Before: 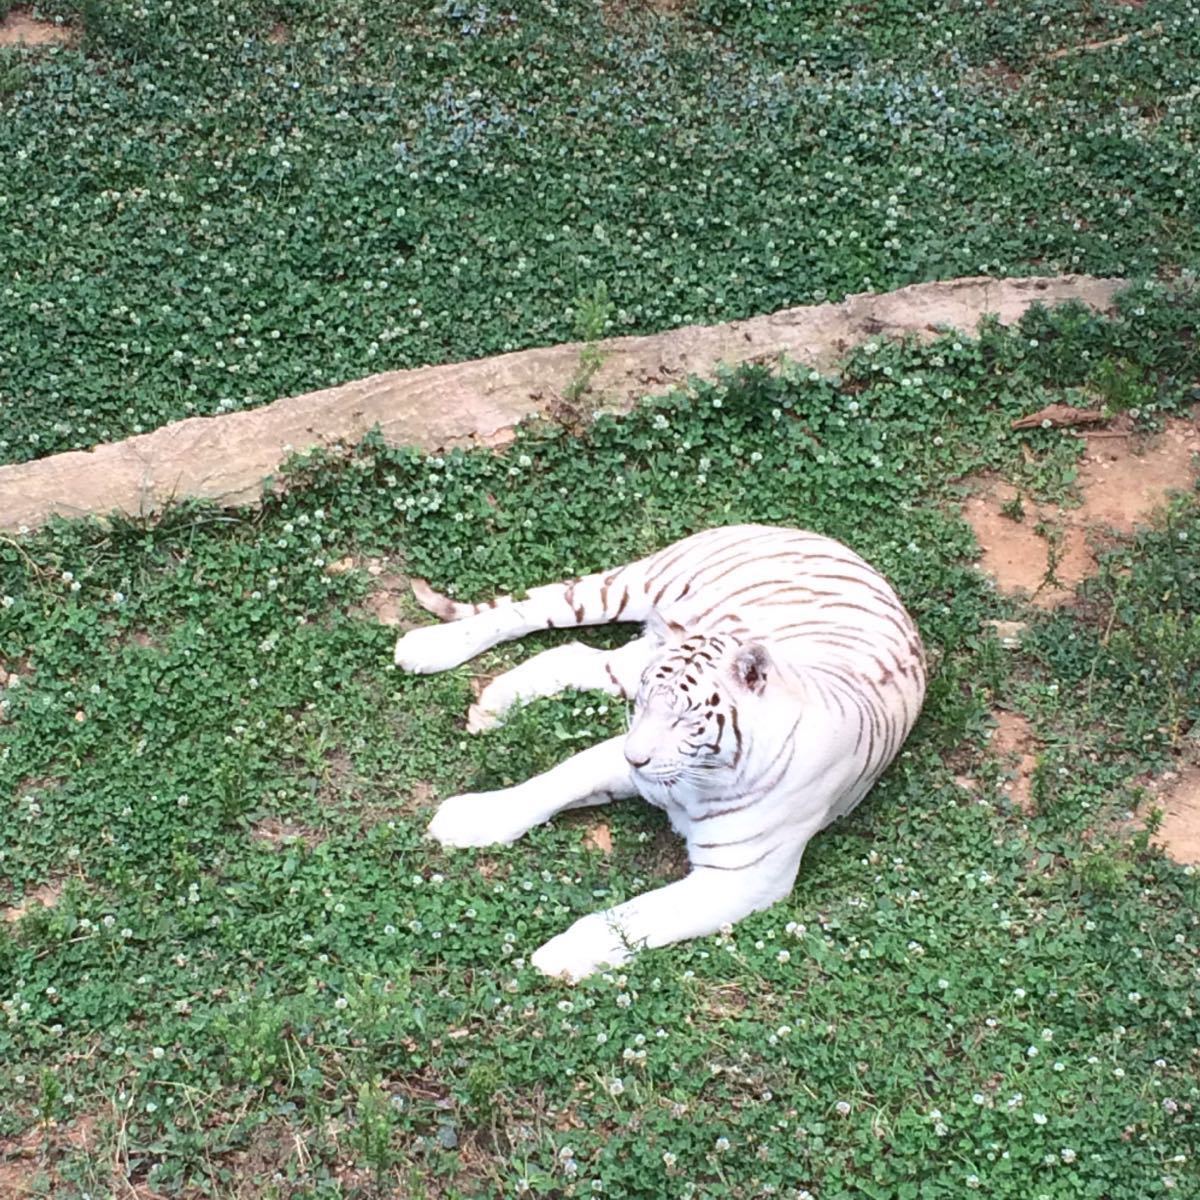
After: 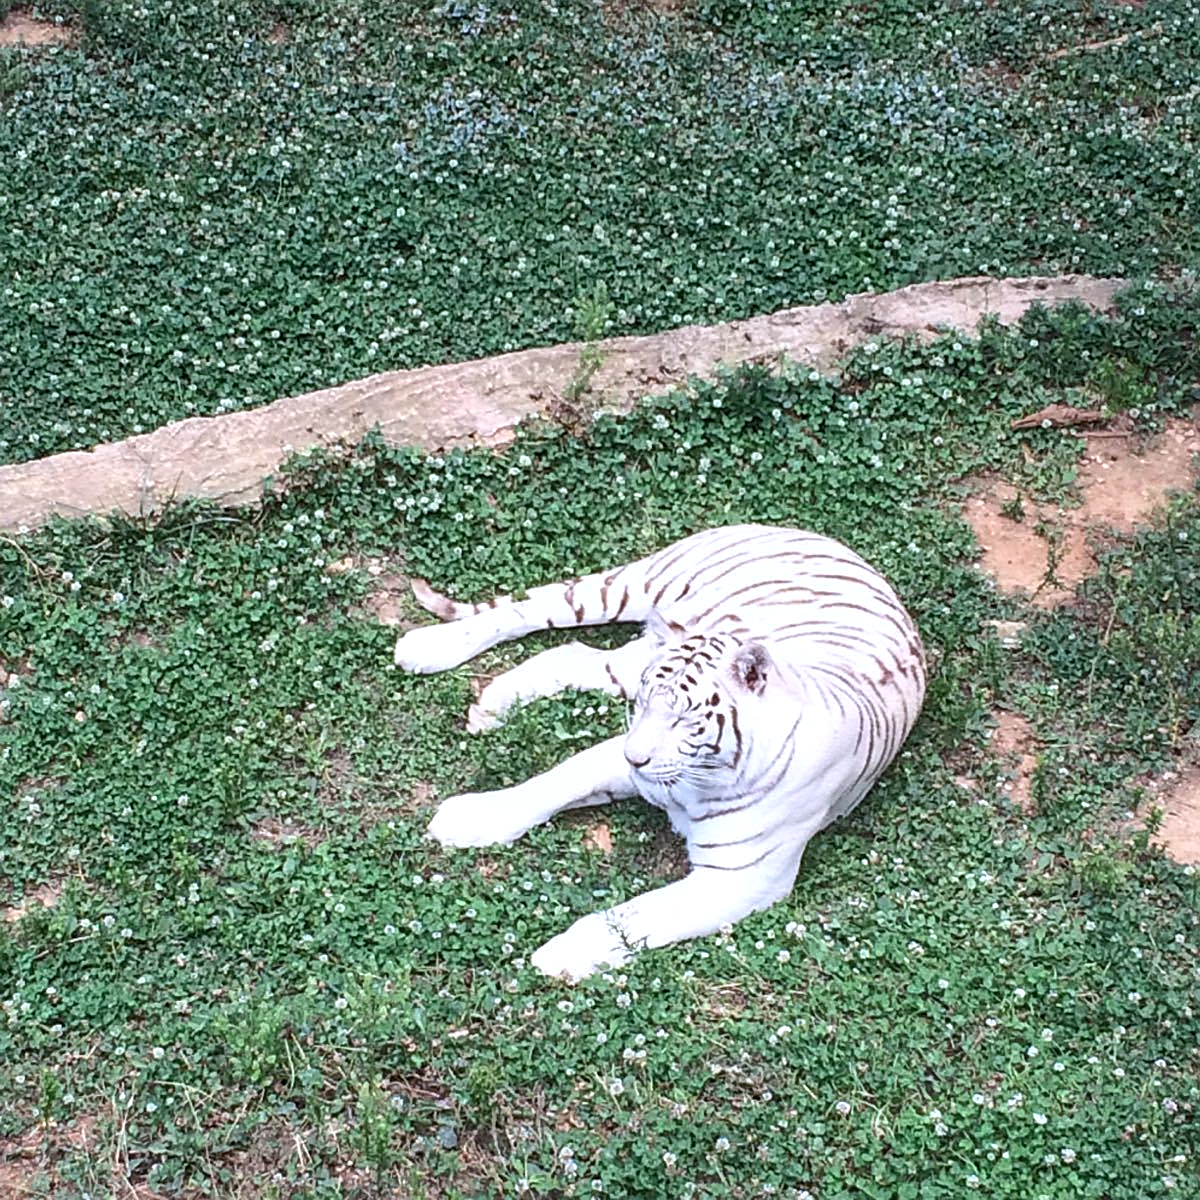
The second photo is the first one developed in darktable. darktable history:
local contrast: on, module defaults
sharpen: on, module defaults
color calibration: gray › normalize channels true, illuminant as shot in camera, x 0.358, y 0.373, temperature 4628.91 K, gamut compression 0.028
